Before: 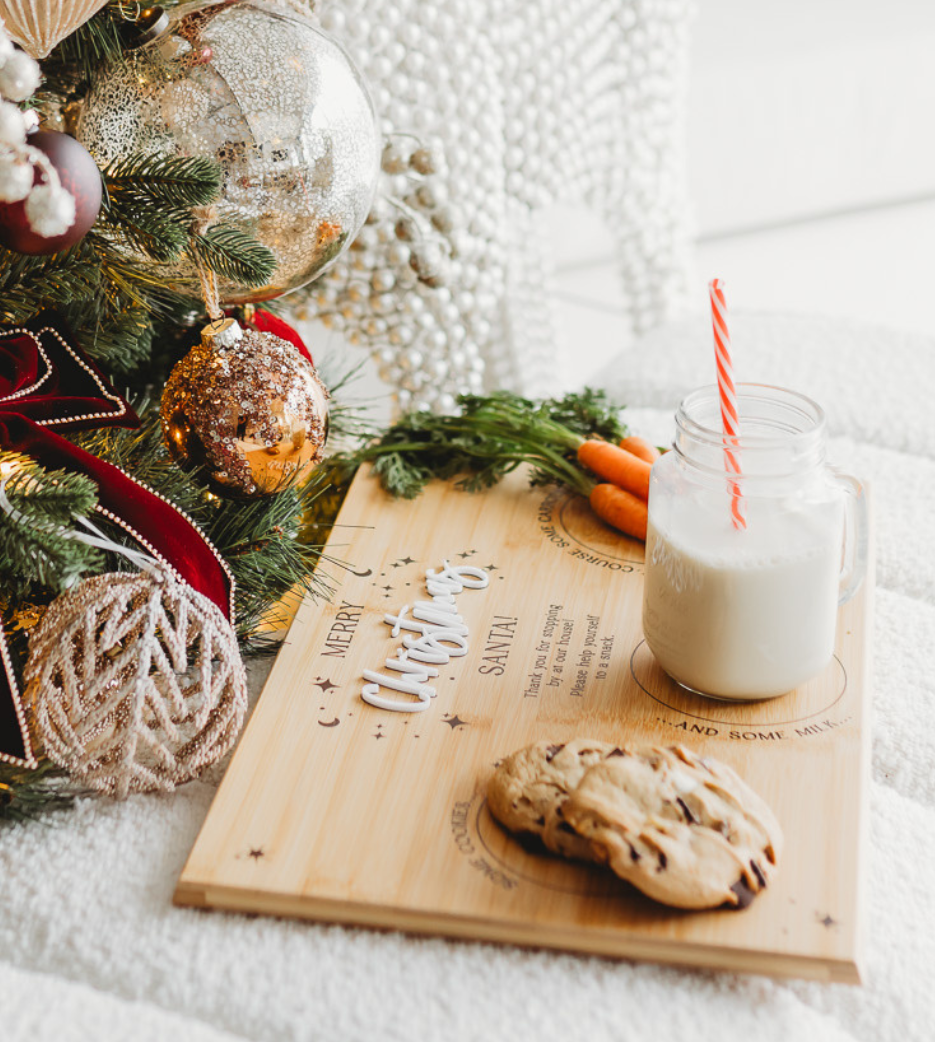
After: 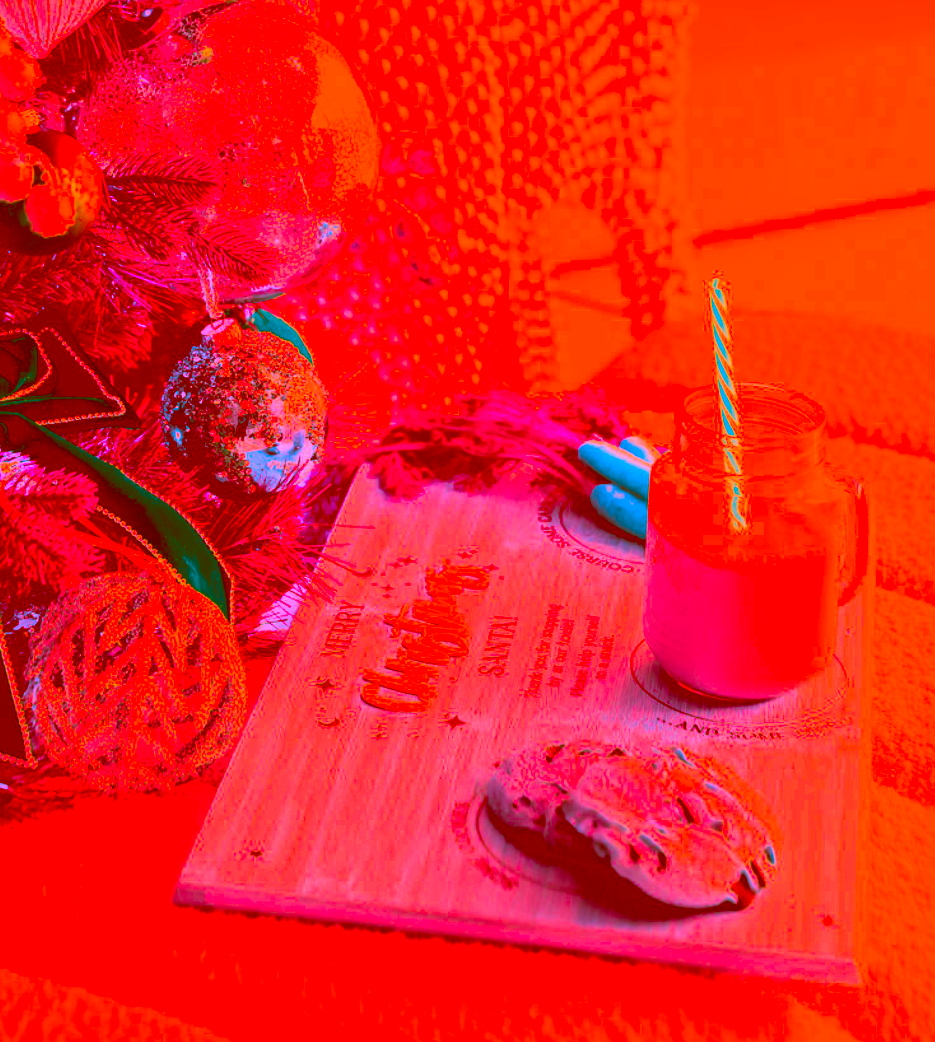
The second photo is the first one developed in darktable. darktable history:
exposure: compensate exposure bias true, compensate highlight preservation false
color correction: highlights a* -39.68, highlights b* -40, shadows a* -40, shadows b* -40, saturation -3
